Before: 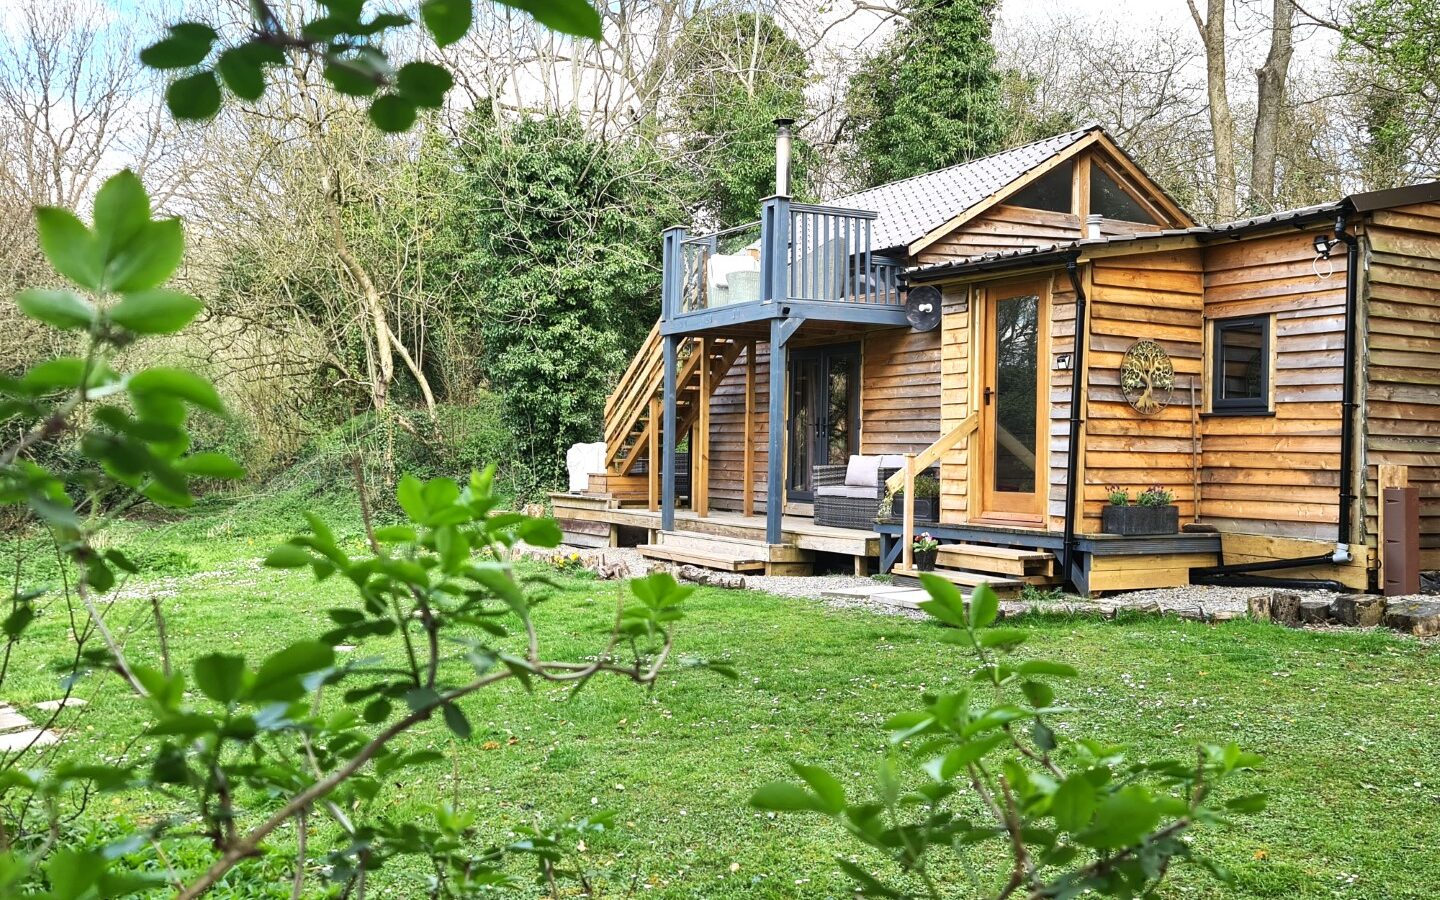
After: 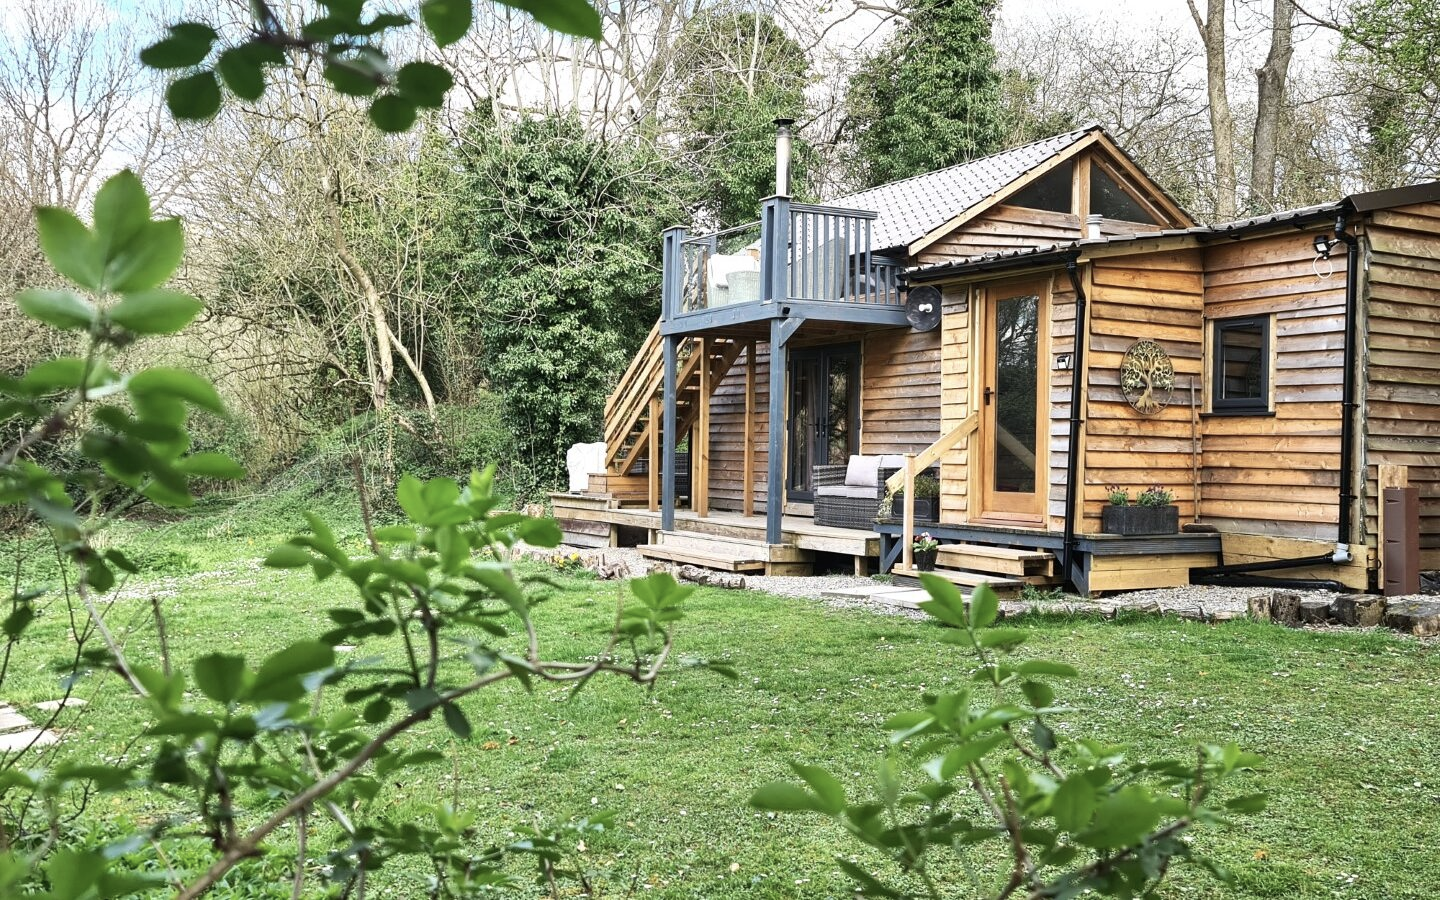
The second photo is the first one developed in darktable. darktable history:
contrast brightness saturation: contrast 0.061, brightness -0.014, saturation -0.245
